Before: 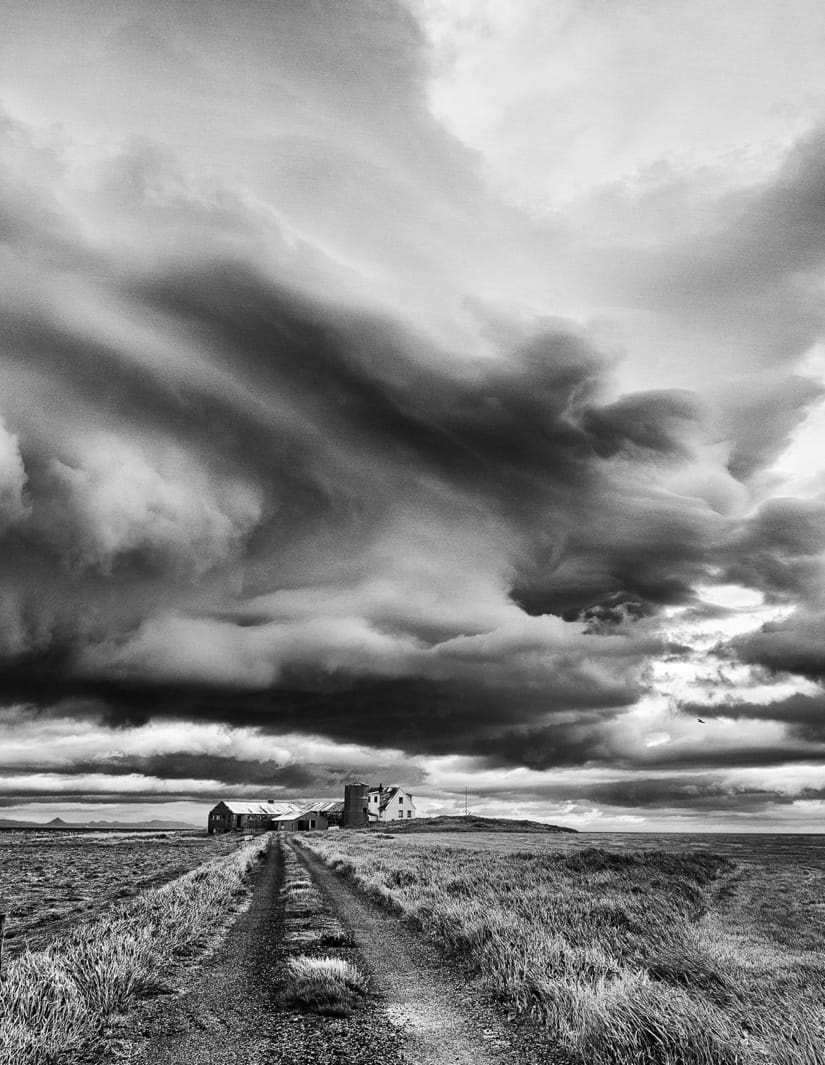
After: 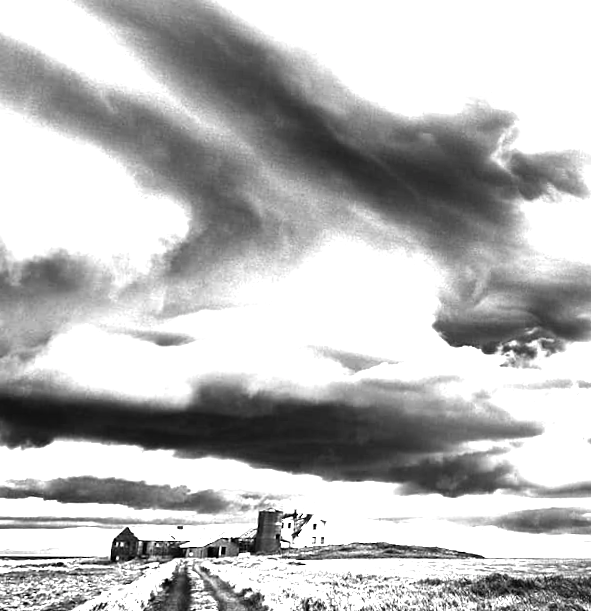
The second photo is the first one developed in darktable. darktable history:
rotate and perspective: rotation -0.013°, lens shift (vertical) -0.027, lens shift (horizontal) 0.178, crop left 0.016, crop right 0.989, crop top 0.082, crop bottom 0.918
crop and rotate: angle -3.37°, left 9.79%, top 20.73%, right 12.42%, bottom 11.82%
tone equalizer: -8 EV -0.417 EV, -7 EV -0.389 EV, -6 EV -0.333 EV, -5 EV -0.222 EV, -3 EV 0.222 EV, -2 EV 0.333 EV, -1 EV 0.389 EV, +0 EV 0.417 EV, edges refinement/feathering 500, mask exposure compensation -1.57 EV, preserve details no
levels: levels [0, 0.281, 0.562]
